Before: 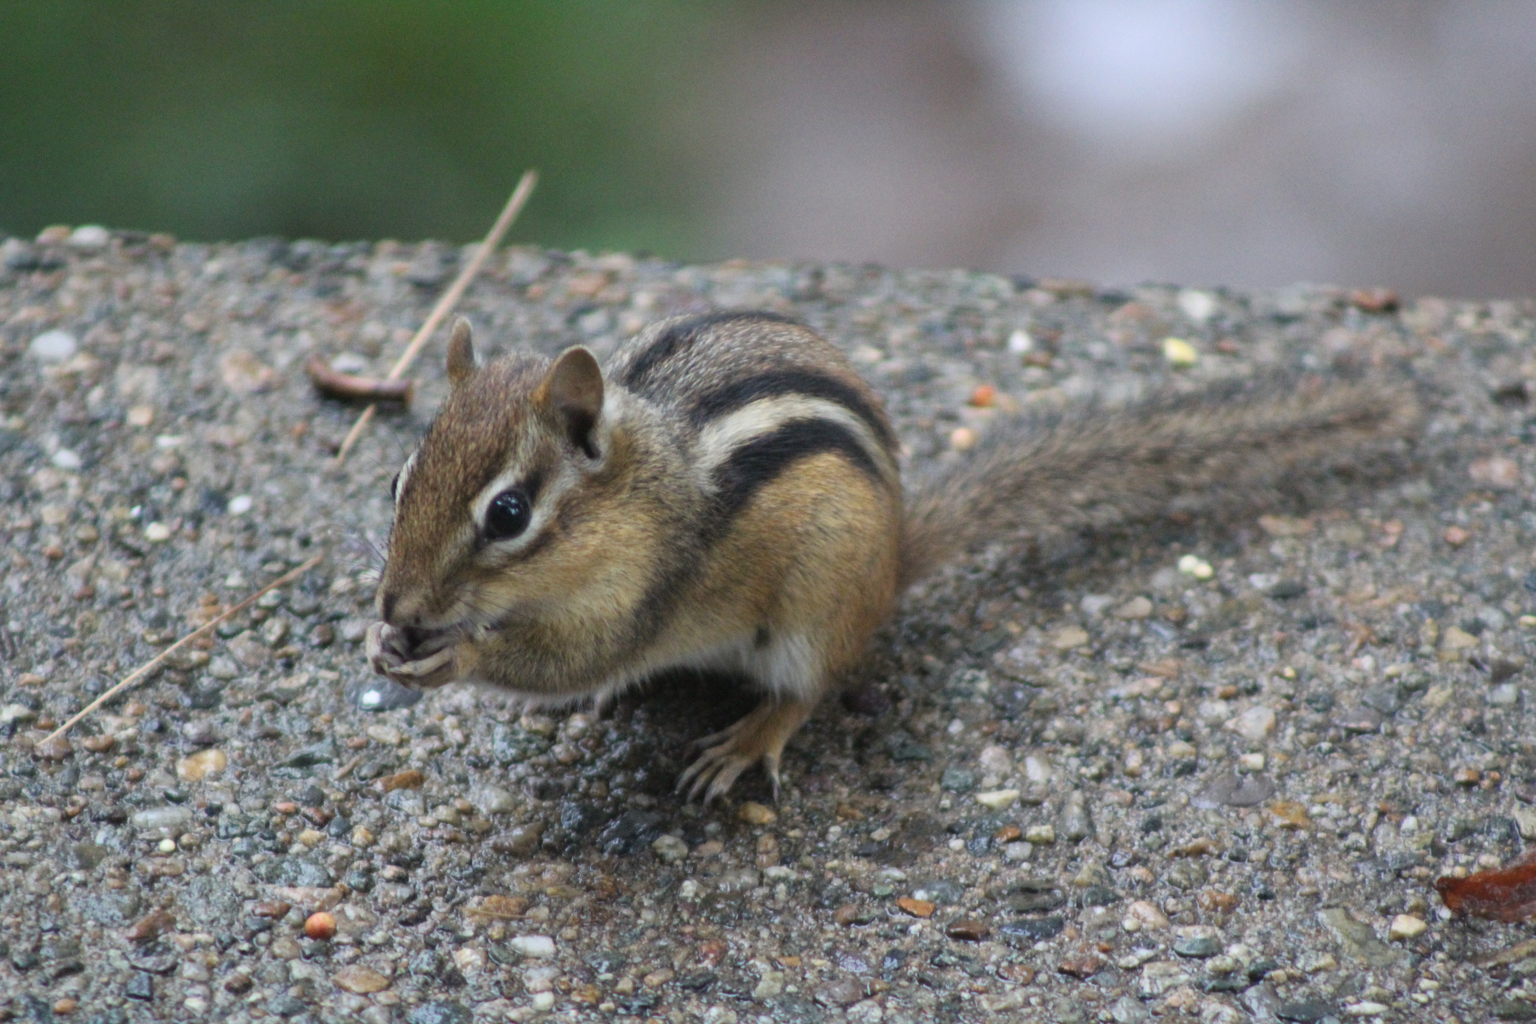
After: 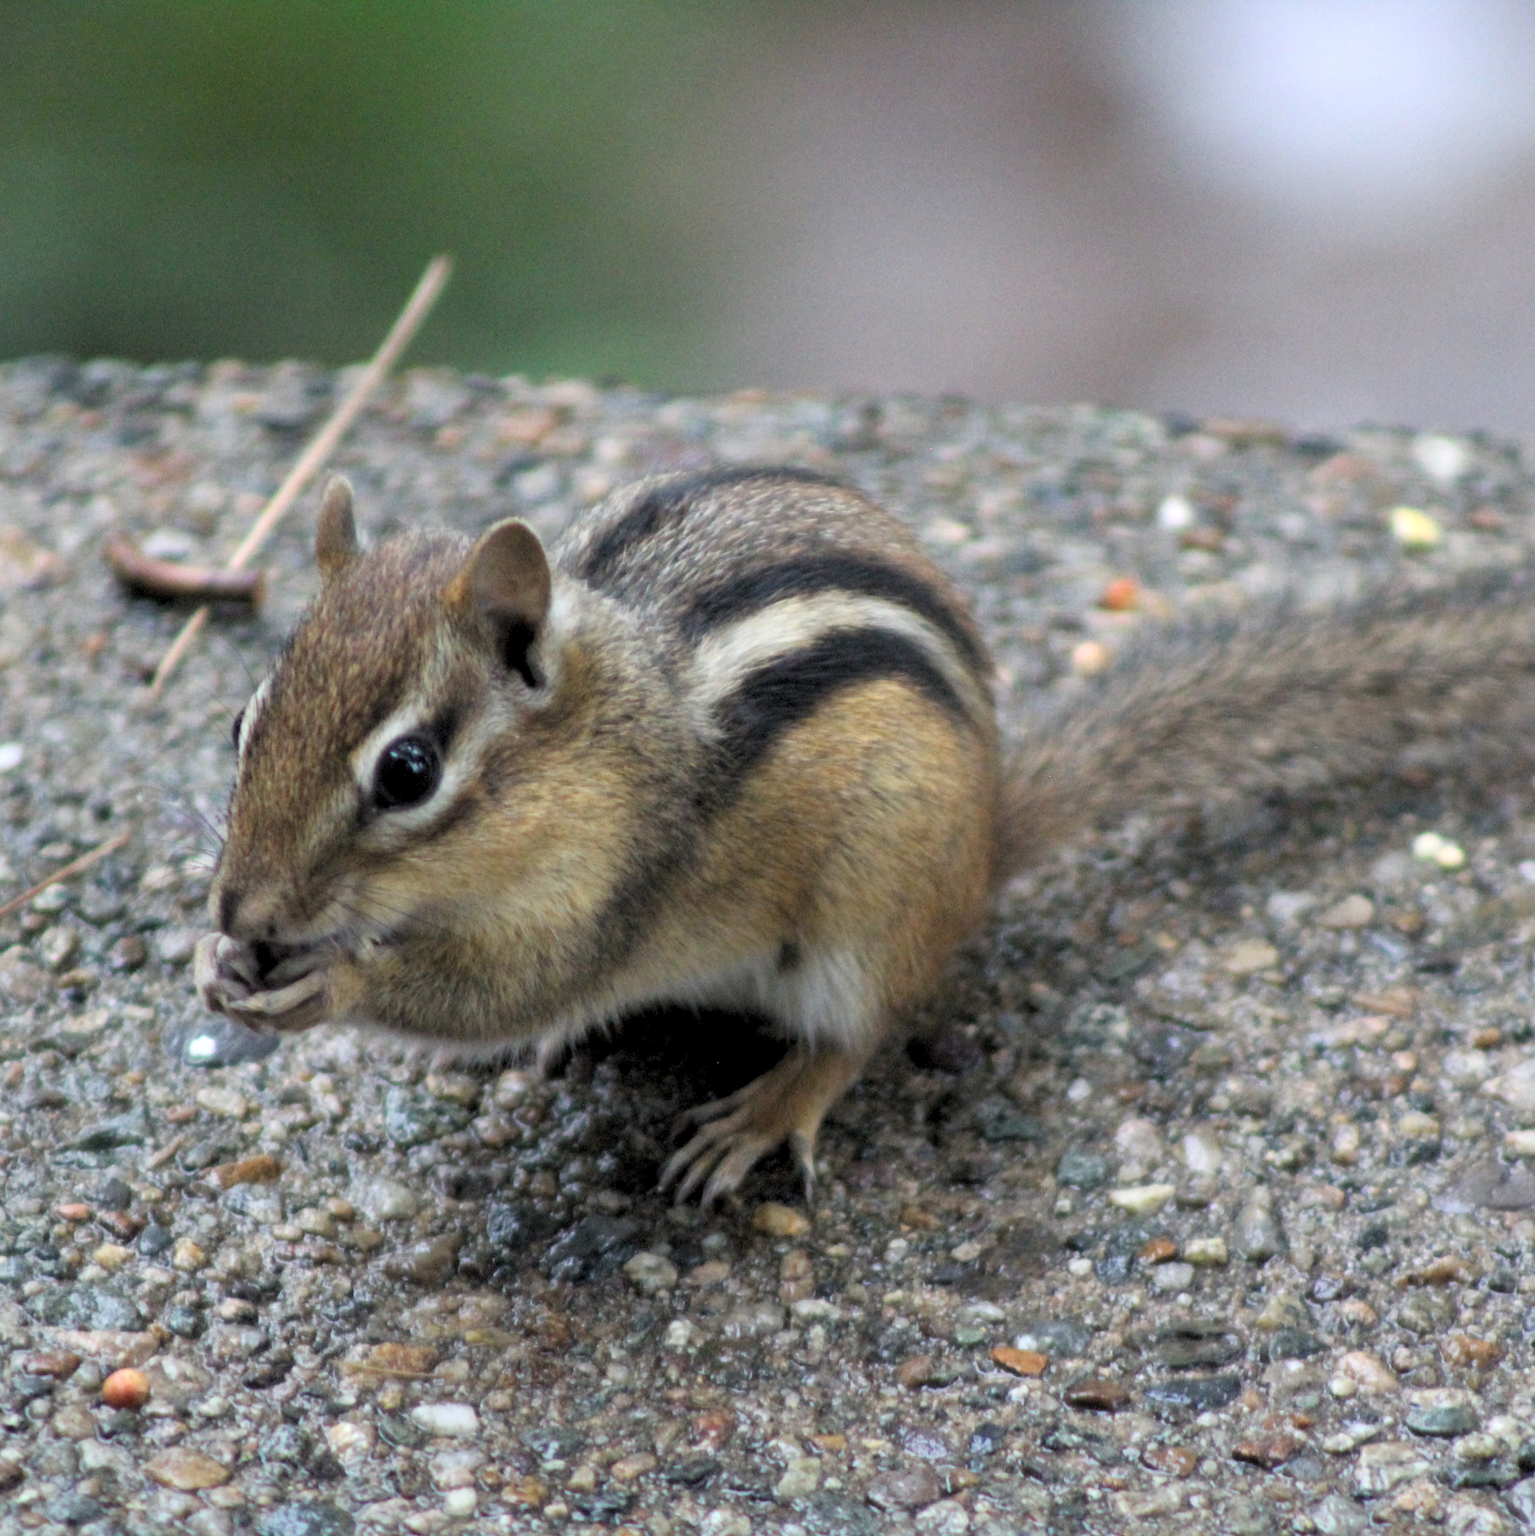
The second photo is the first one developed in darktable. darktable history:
crop: left 15.419%, right 17.914%
rgb levels: levels [[0.01, 0.419, 0.839], [0, 0.5, 1], [0, 0.5, 1]]
